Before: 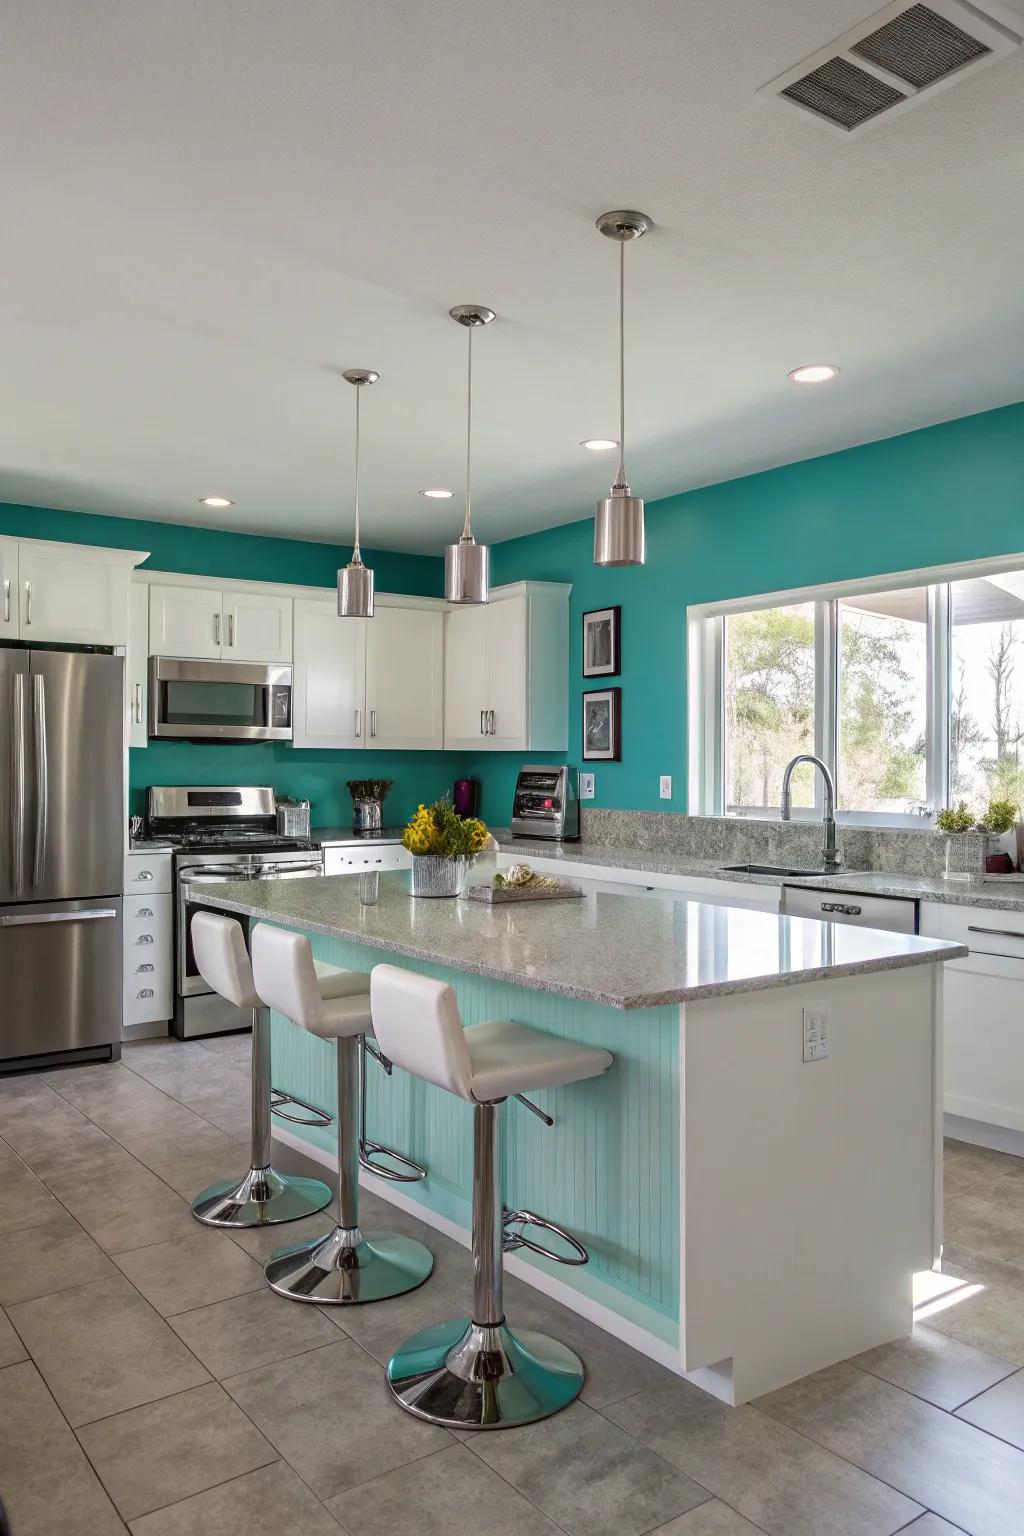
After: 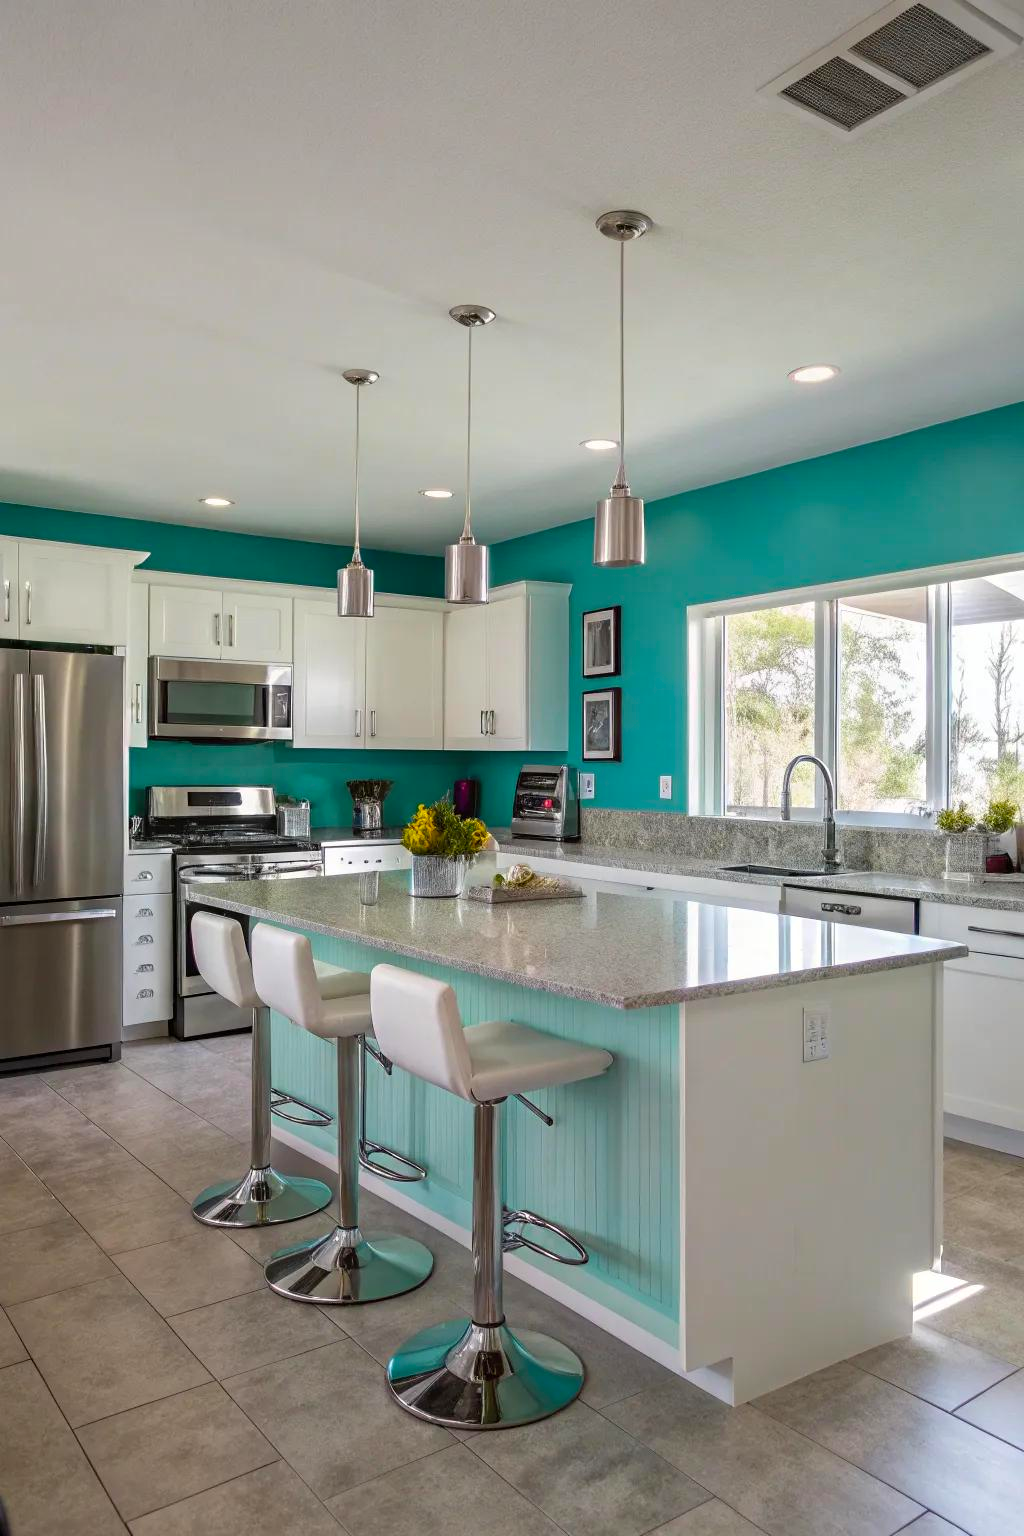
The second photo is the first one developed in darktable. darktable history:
color balance rgb: perceptual saturation grading › global saturation 25.448%
